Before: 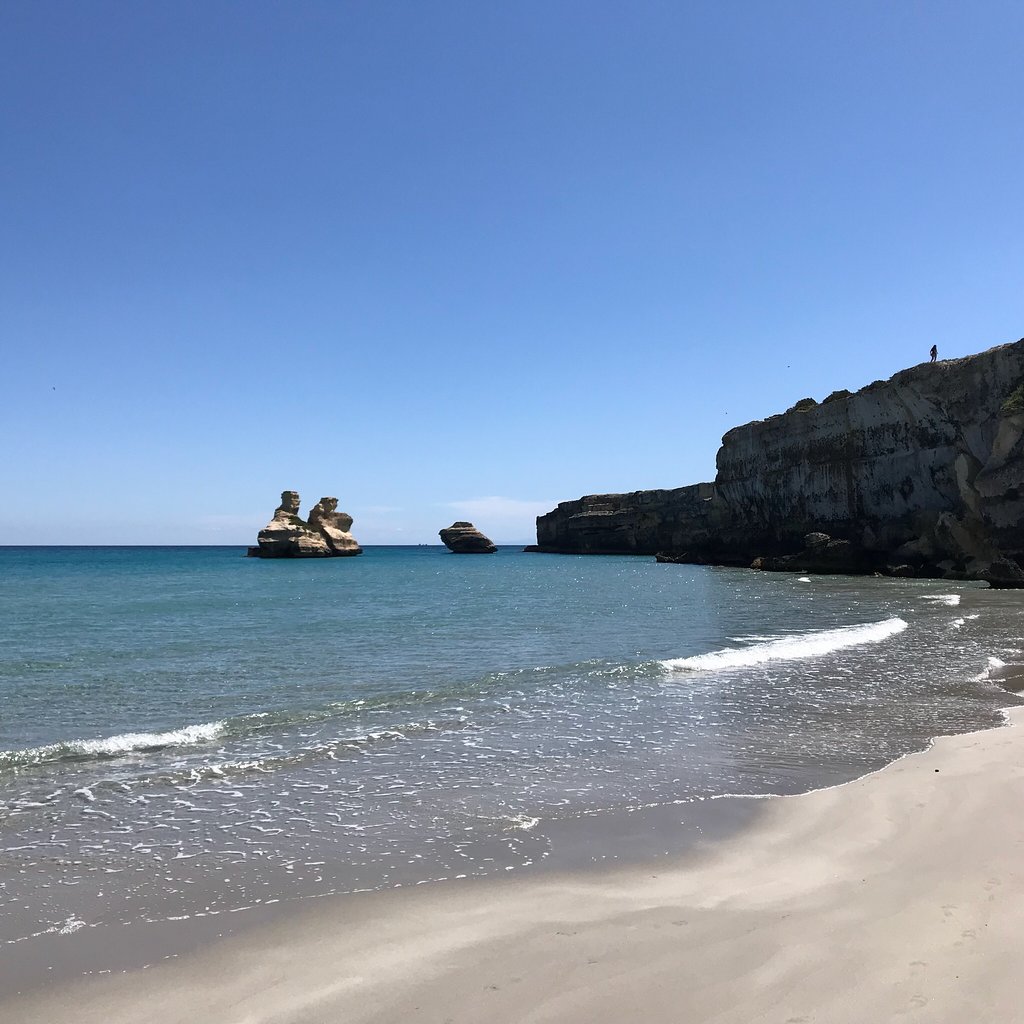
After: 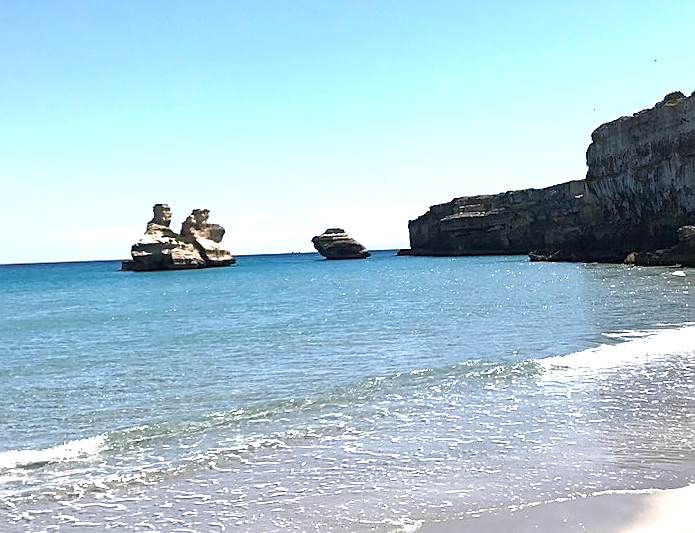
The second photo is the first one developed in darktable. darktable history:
crop: left 11.123%, top 27.61%, right 18.3%, bottom 17.034%
rotate and perspective: rotation -2.12°, lens shift (vertical) 0.009, lens shift (horizontal) -0.008, automatic cropping original format, crop left 0.036, crop right 0.964, crop top 0.05, crop bottom 0.959
exposure: black level correction 0, exposure 1.1 EV, compensate highlight preservation false
sharpen: on, module defaults
